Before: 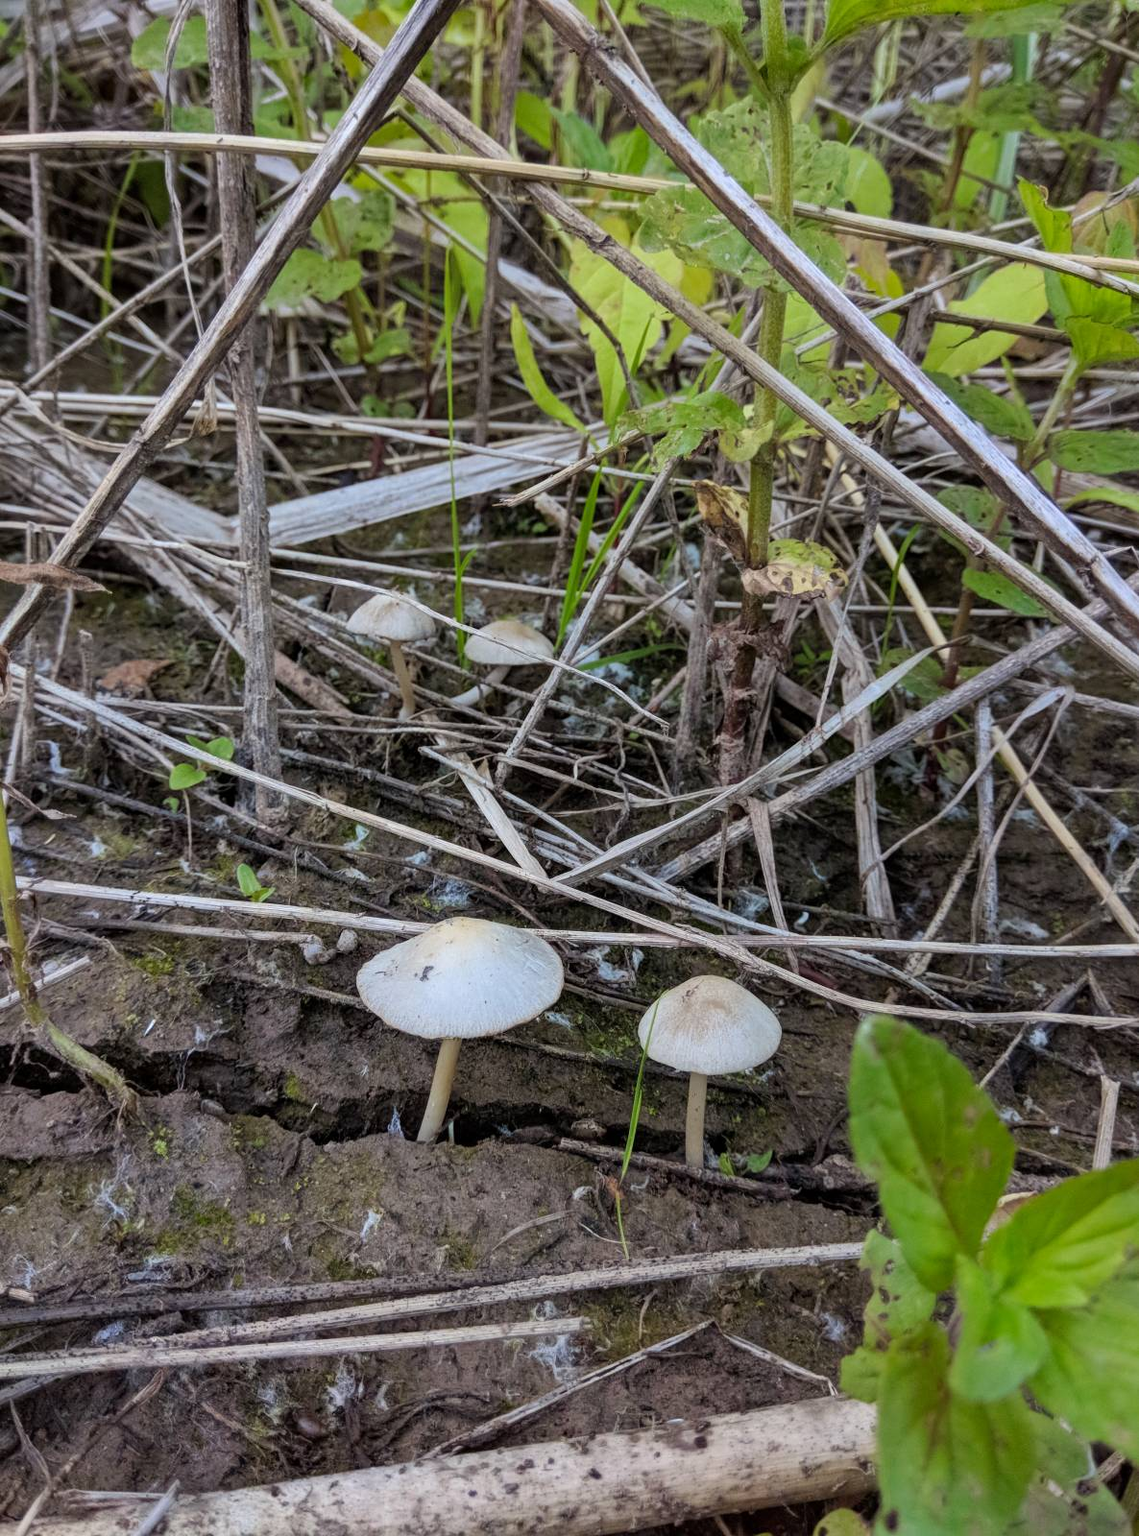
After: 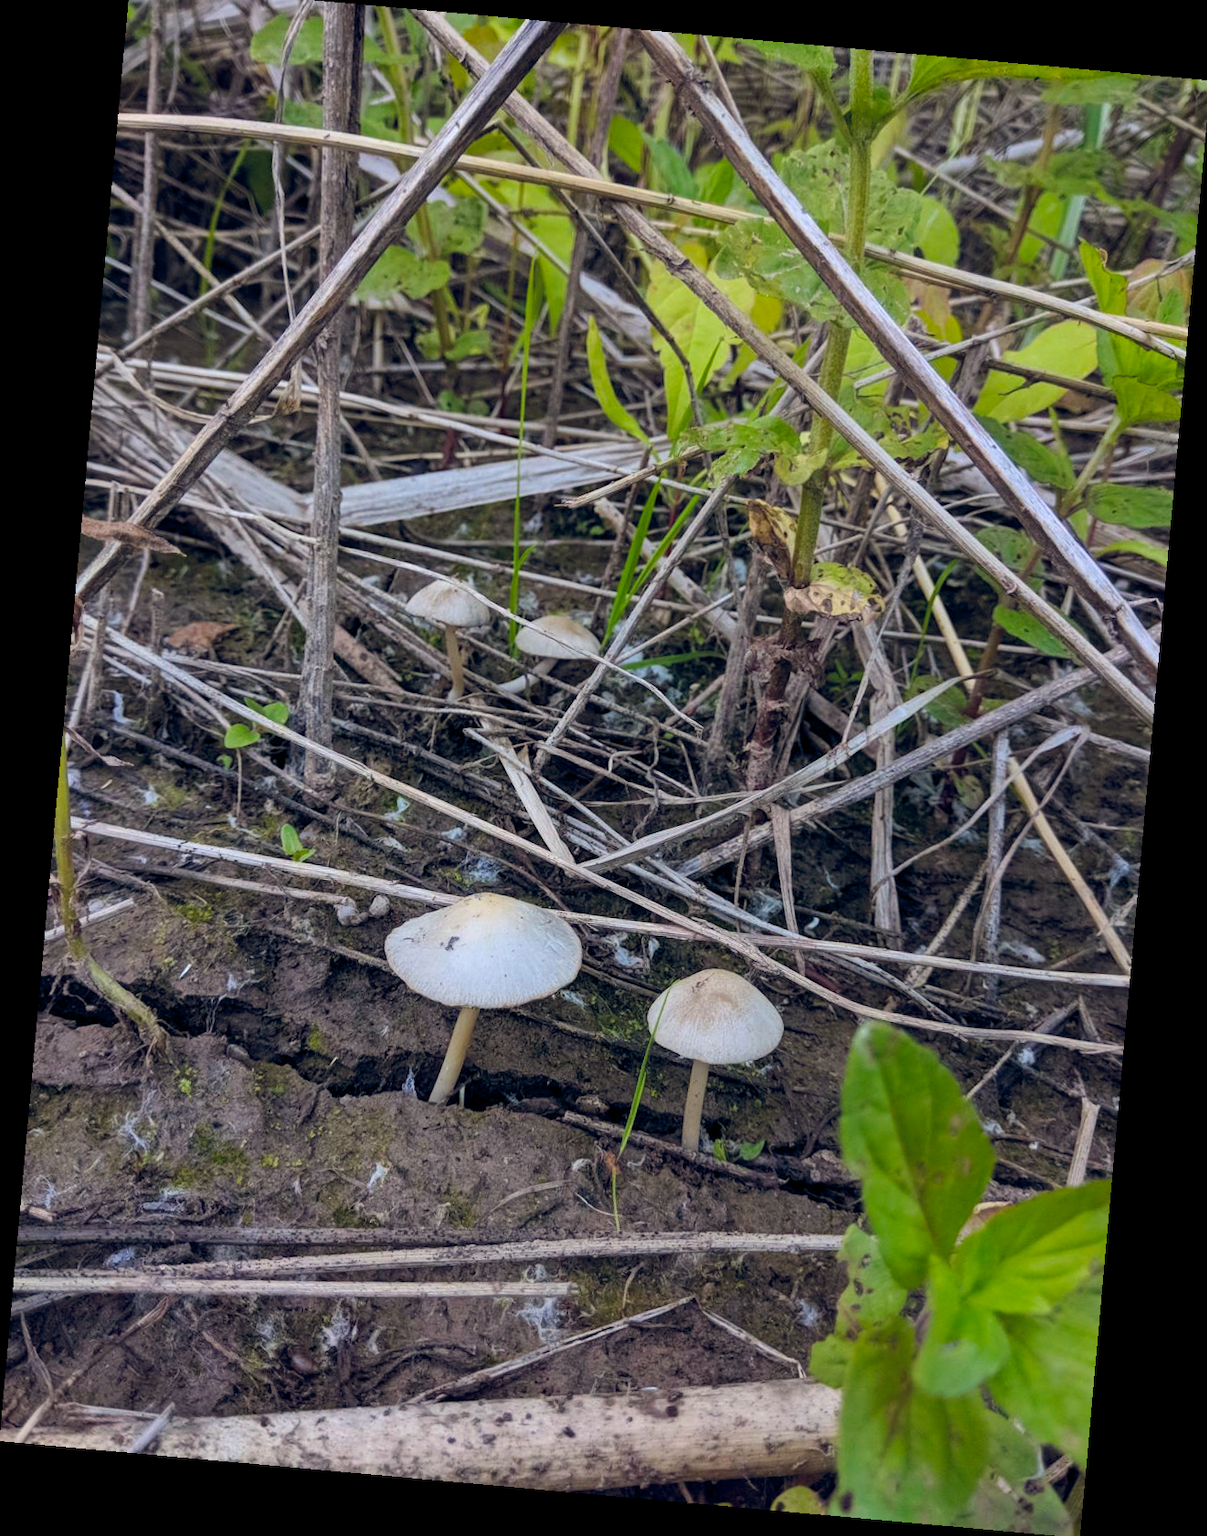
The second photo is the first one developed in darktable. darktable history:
crop: top 1.049%, right 0.001%
rotate and perspective: rotation 5.12°, automatic cropping off
color balance rgb: shadows lift › hue 87.51°, highlights gain › chroma 0.68%, highlights gain › hue 55.1°, global offset › chroma 0.13%, global offset › hue 253.66°, linear chroma grading › global chroma 0.5%, perceptual saturation grading › global saturation 16.38%
